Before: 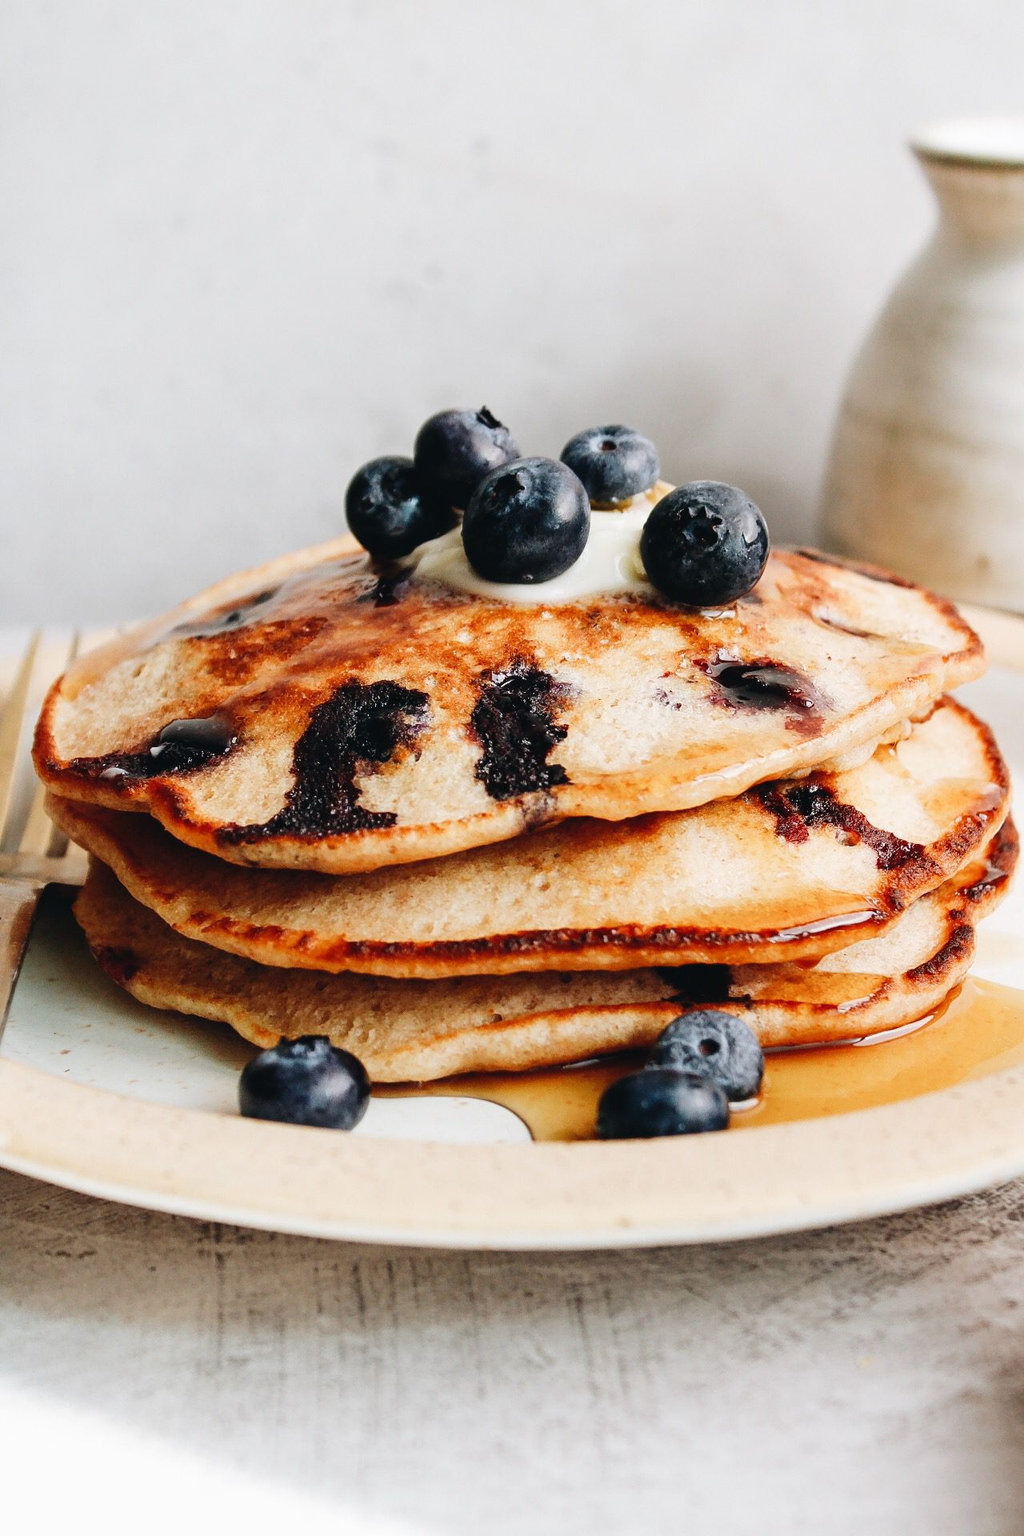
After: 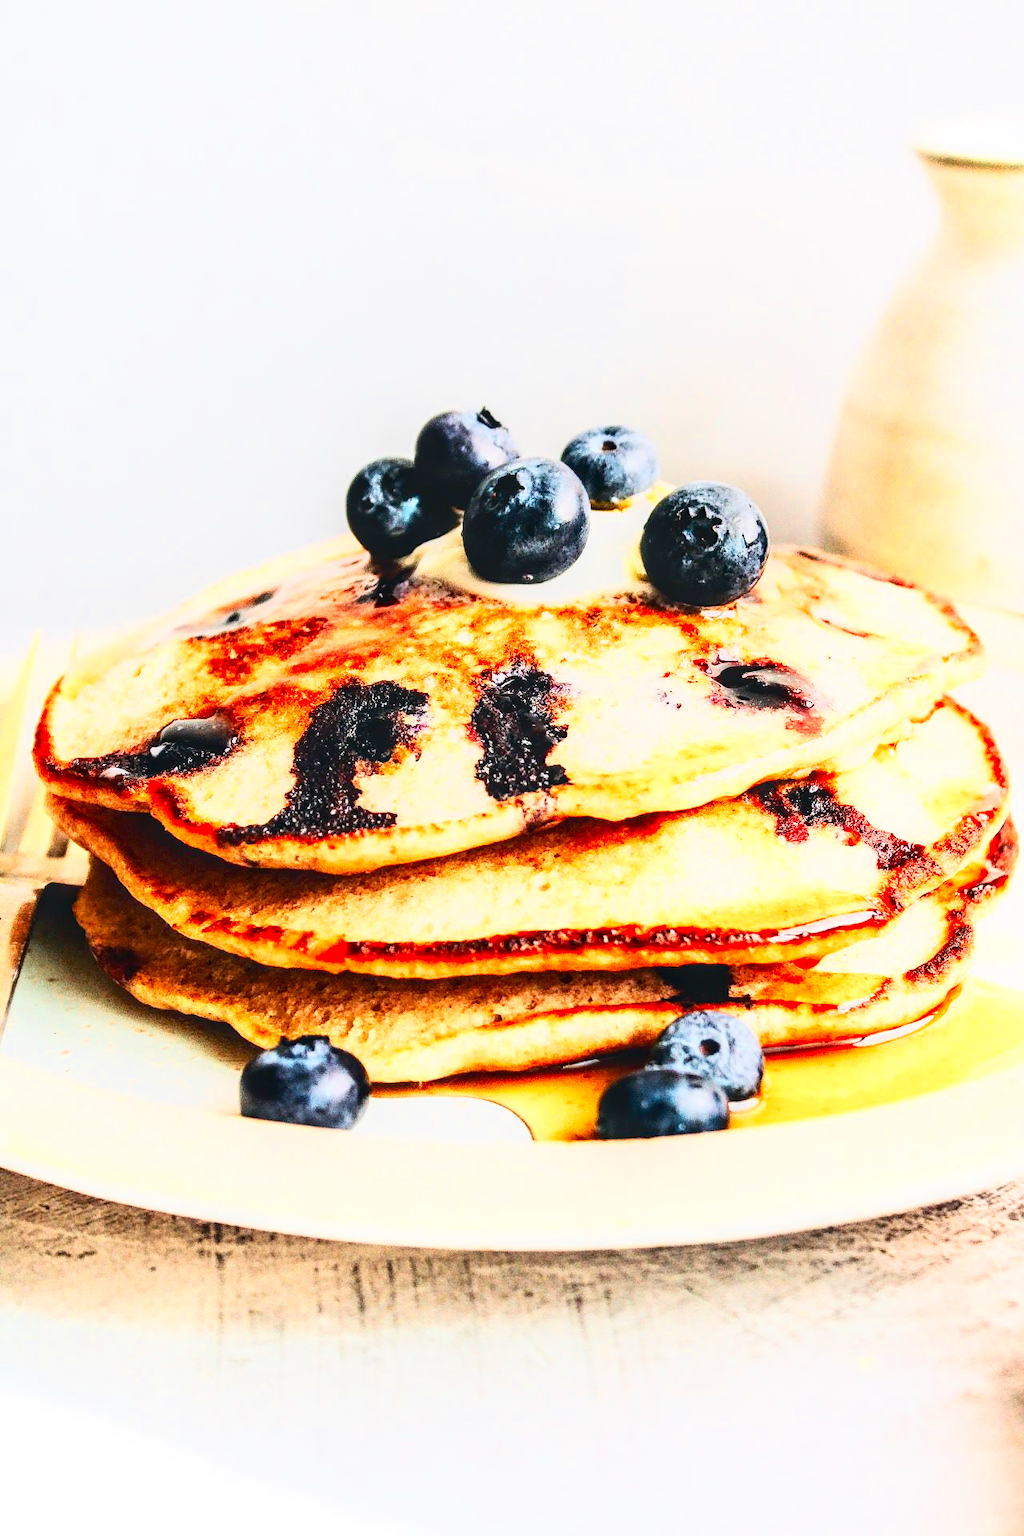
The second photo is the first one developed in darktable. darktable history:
local contrast: detail 130%
tone curve: curves: ch0 [(0, 0) (0.417, 0.851) (1, 1)]
contrast brightness saturation: contrast 0.07, brightness -0.13, saturation 0.06
